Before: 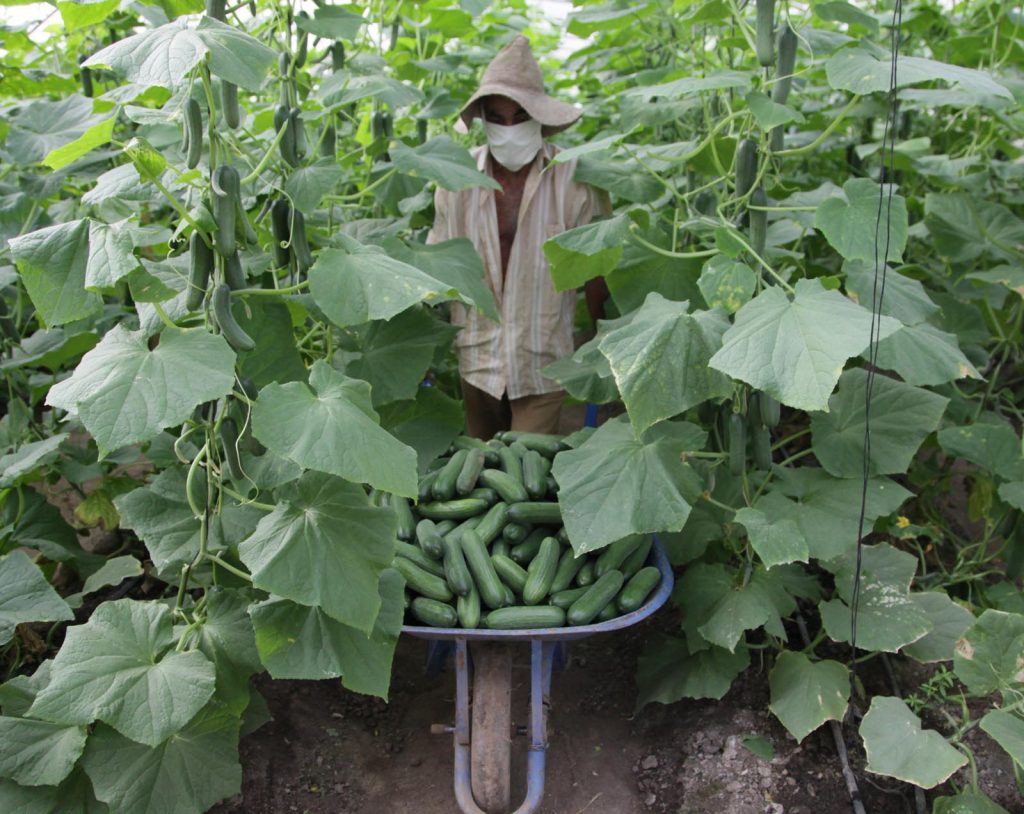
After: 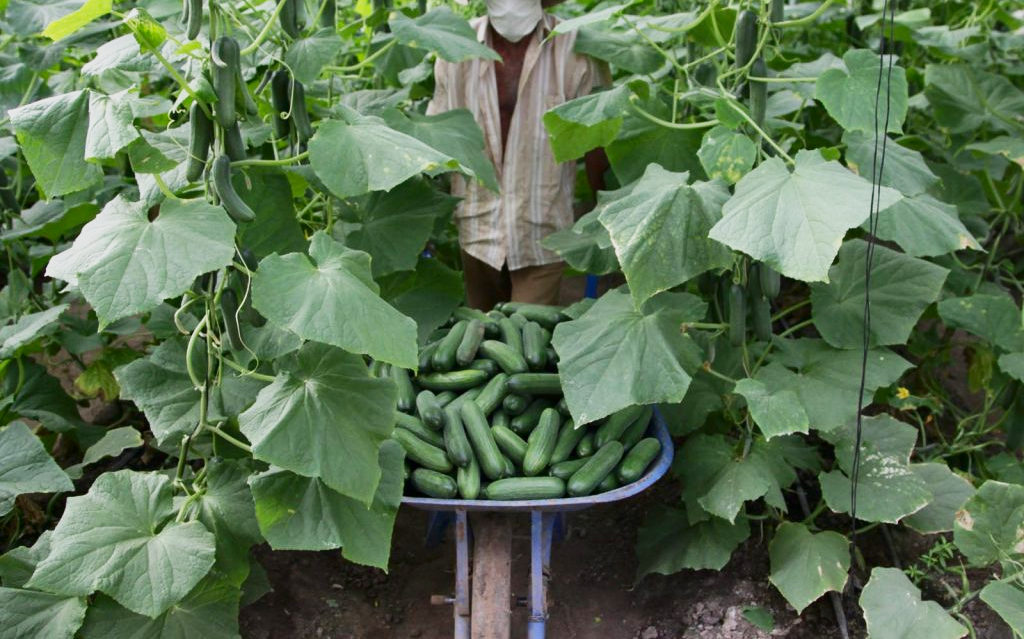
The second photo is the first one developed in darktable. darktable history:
crop and rotate: top 15.892%, bottom 5.513%
shadows and highlights: soften with gaussian
color correction: highlights b* 0.036
base curve: curves: ch0 [(0, 0) (0.088, 0.125) (0.176, 0.251) (0.354, 0.501) (0.613, 0.749) (1, 0.877)], preserve colors none
contrast brightness saturation: contrast 0.066, brightness -0.13, saturation 0.057
